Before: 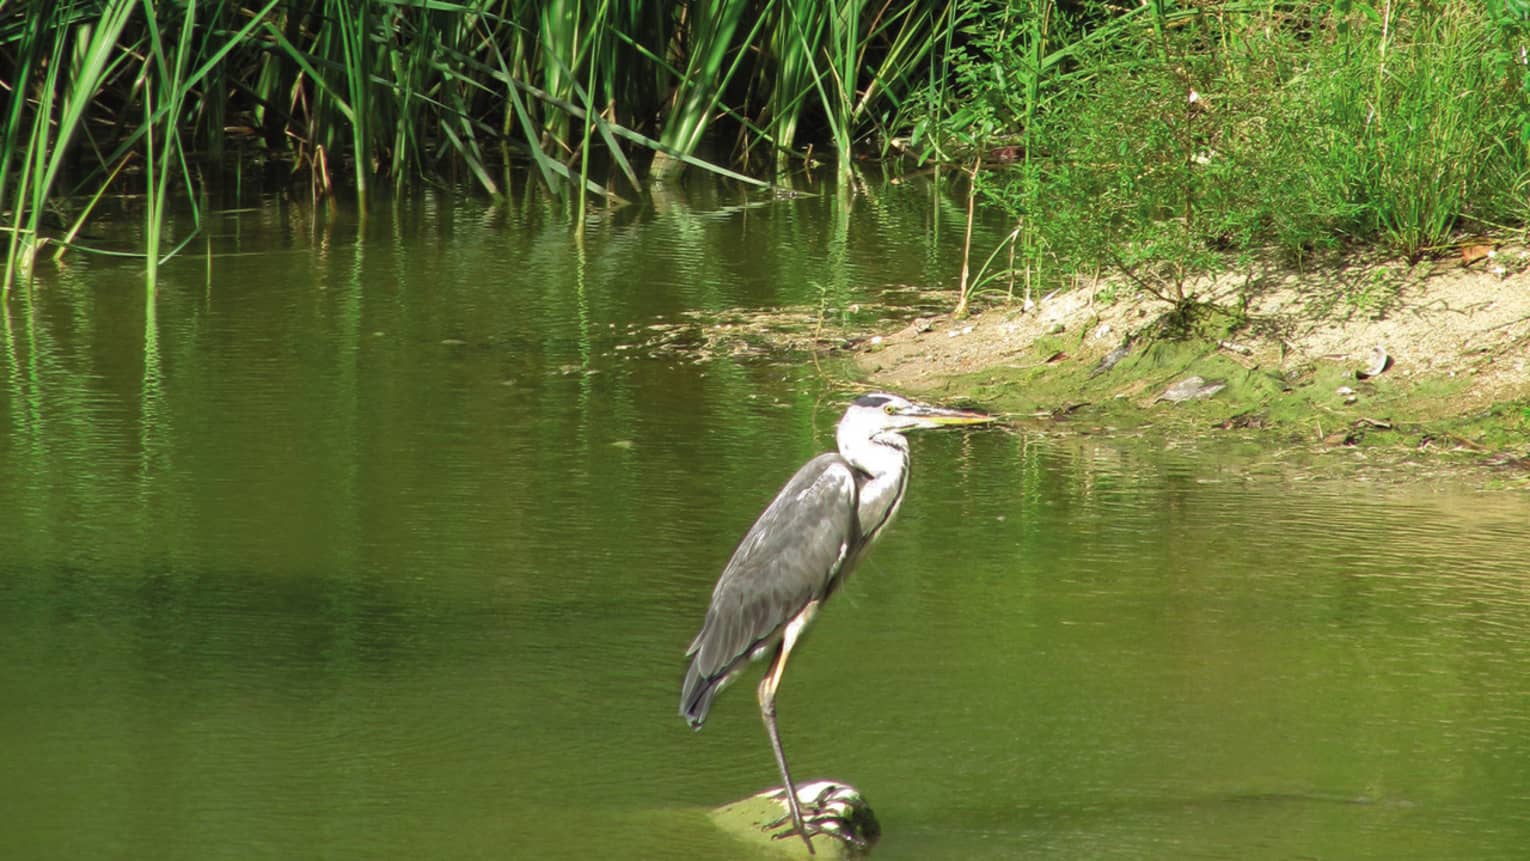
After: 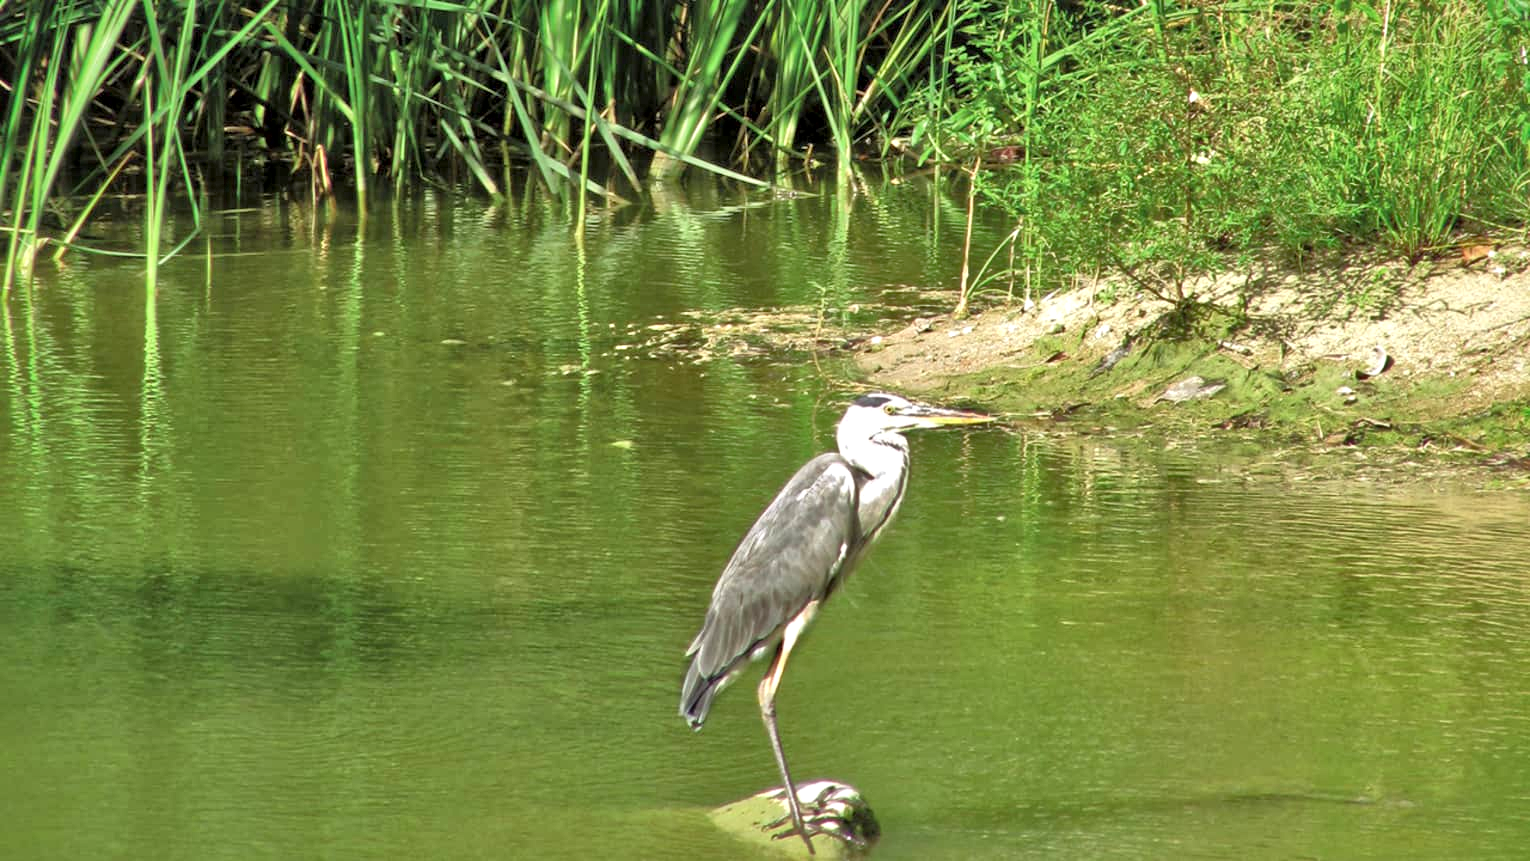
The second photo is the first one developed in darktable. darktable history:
local contrast: mode bilateral grid, contrast 24, coarseness 61, detail 150%, midtone range 0.2
tone equalizer: -7 EV 0.147 EV, -6 EV 0.612 EV, -5 EV 1.18 EV, -4 EV 1.31 EV, -3 EV 1.17 EV, -2 EV 0.6 EV, -1 EV 0.163 EV
haze removal: strength 0.028, distance 0.247, compatibility mode true, adaptive false
